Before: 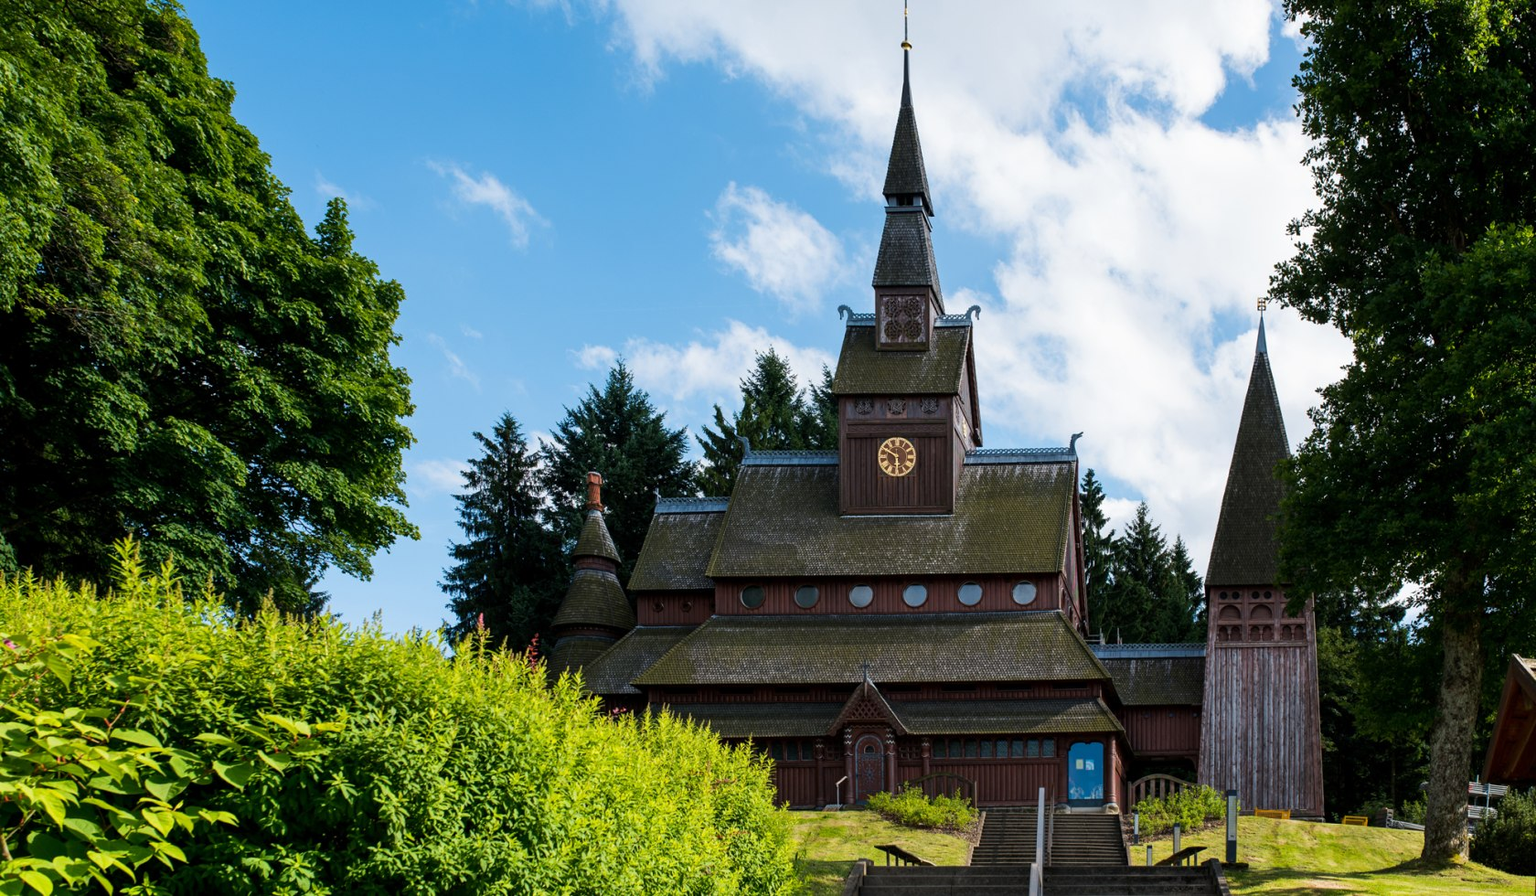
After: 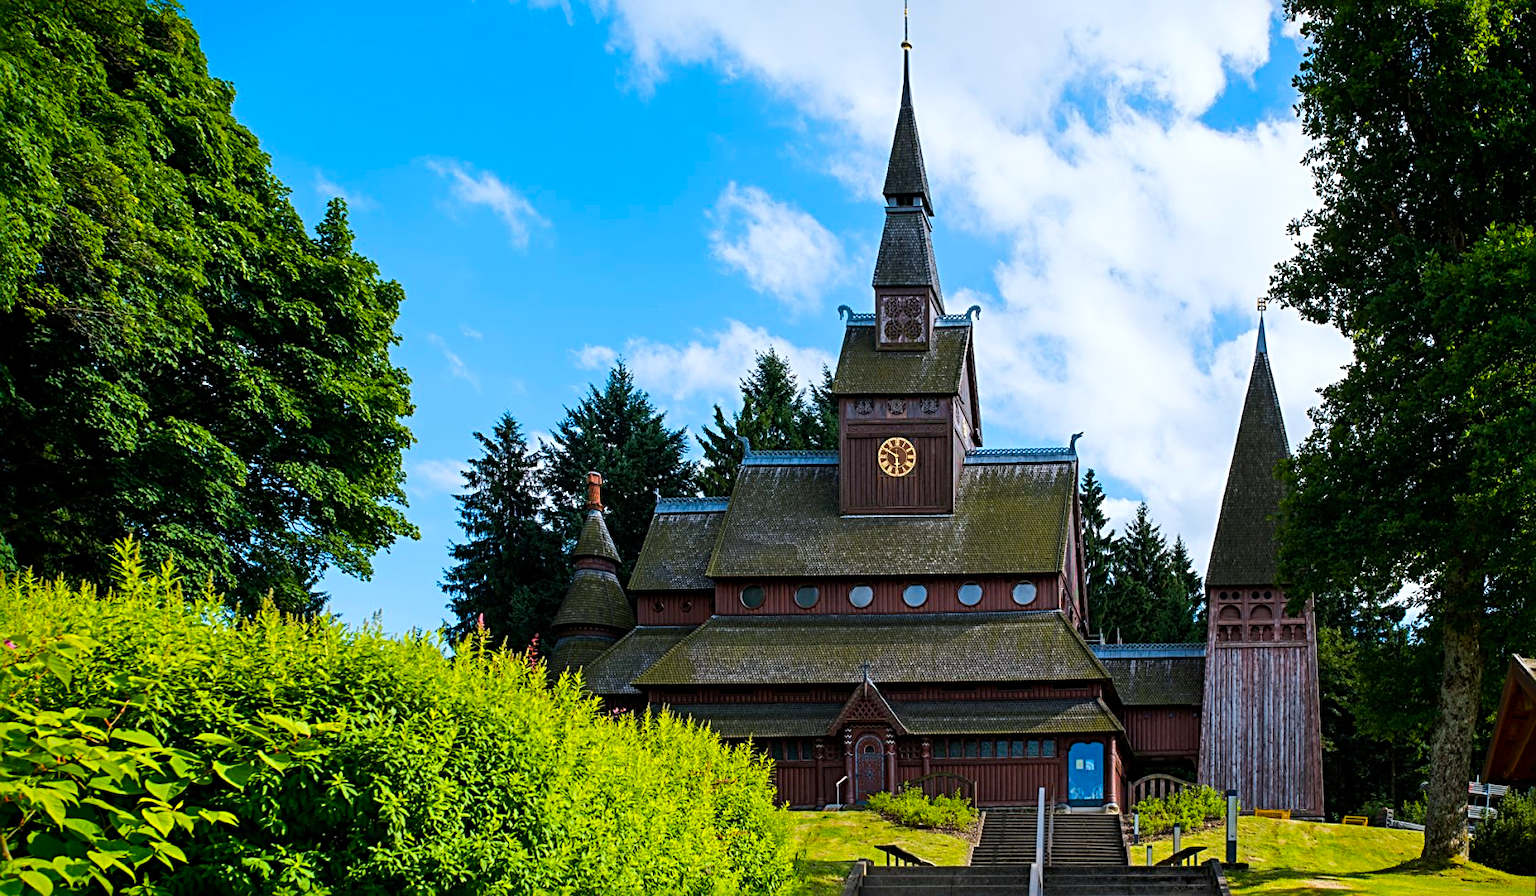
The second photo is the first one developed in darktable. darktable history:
sharpen: radius 3.119
vignetting: fall-off start 88.53%, fall-off radius 44.2%, saturation 0.376, width/height ratio 1.161
color balance rgb: perceptual saturation grading › global saturation 25%, perceptual brilliance grading › mid-tones 10%, perceptual brilliance grading › shadows 15%, global vibrance 20%
color calibration: x 0.355, y 0.367, temperature 4700.38 K
